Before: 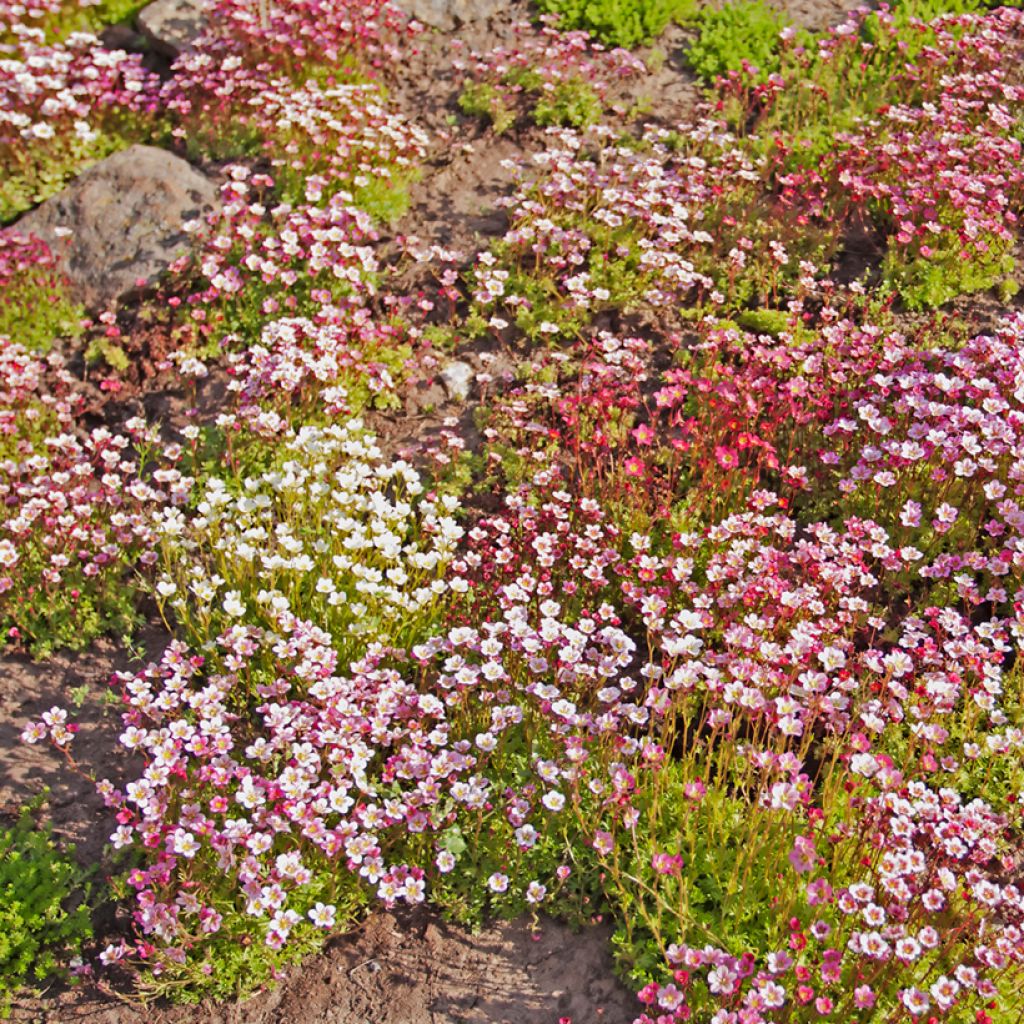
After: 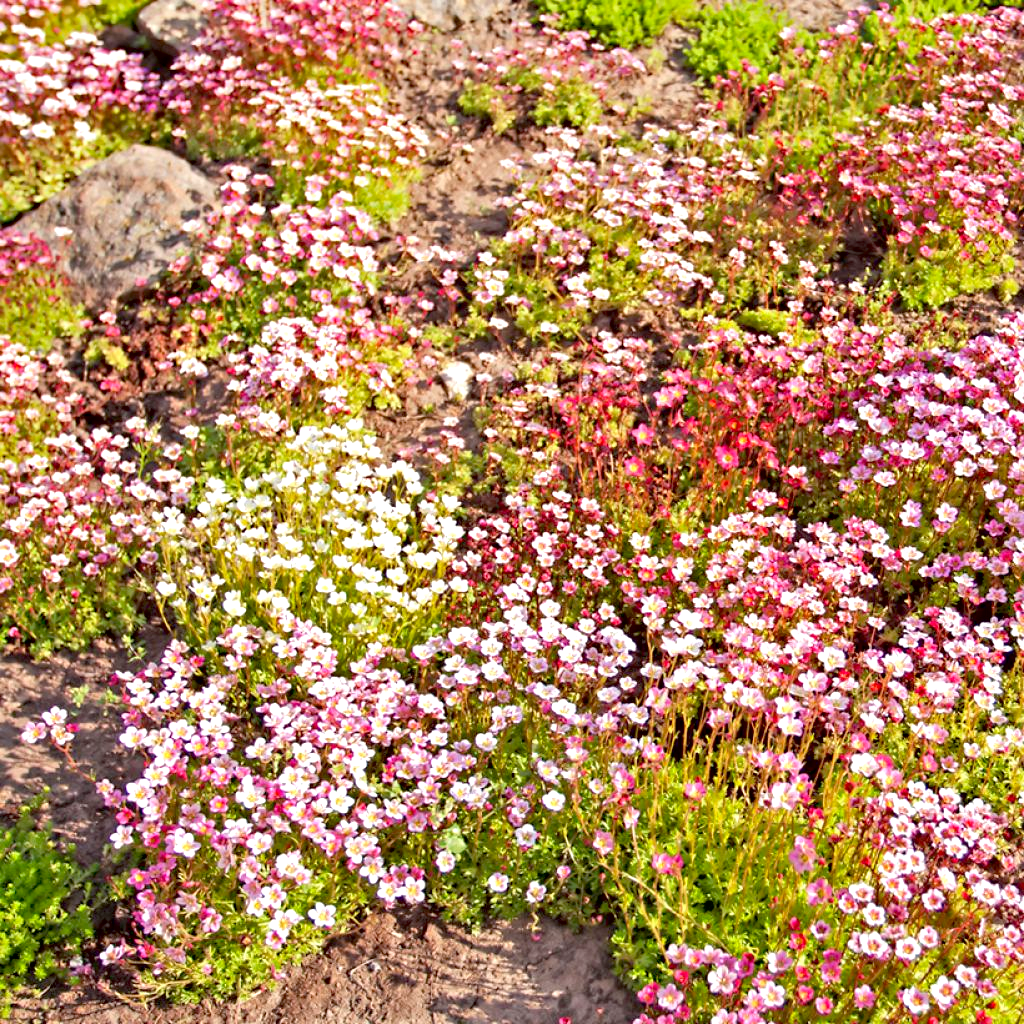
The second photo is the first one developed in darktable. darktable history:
exposure: black level correction 0.012, exposure 0.696 EV, compensate highlight preservation false
local contrast: mode bilateral grid, contrast 10, coarseness 24, detail 115%, midtone range 0.2
